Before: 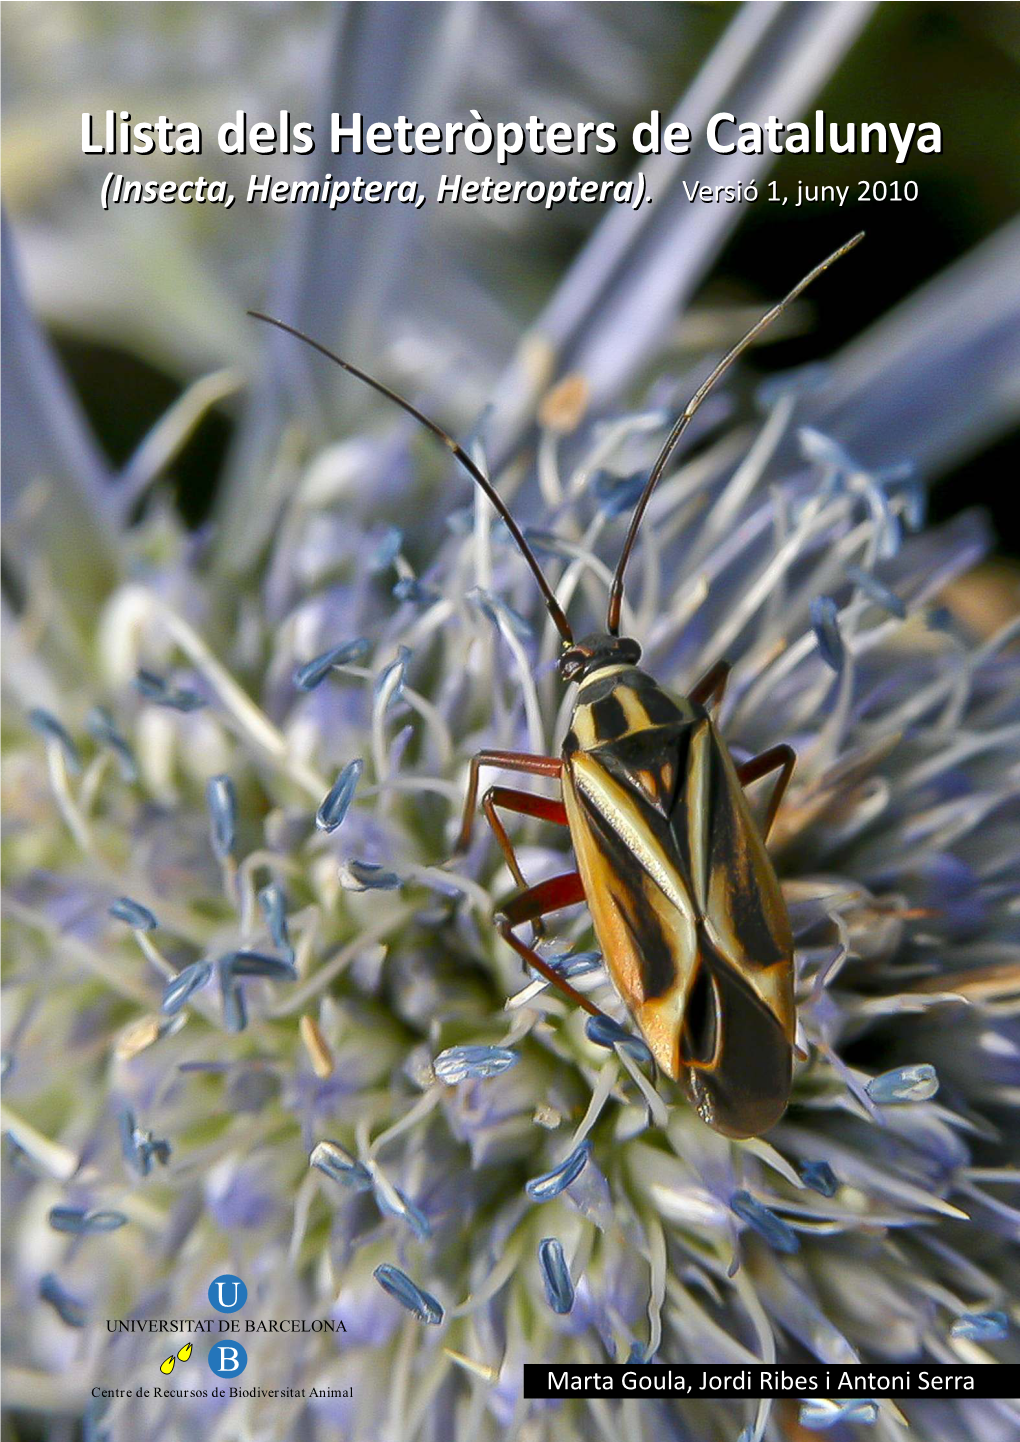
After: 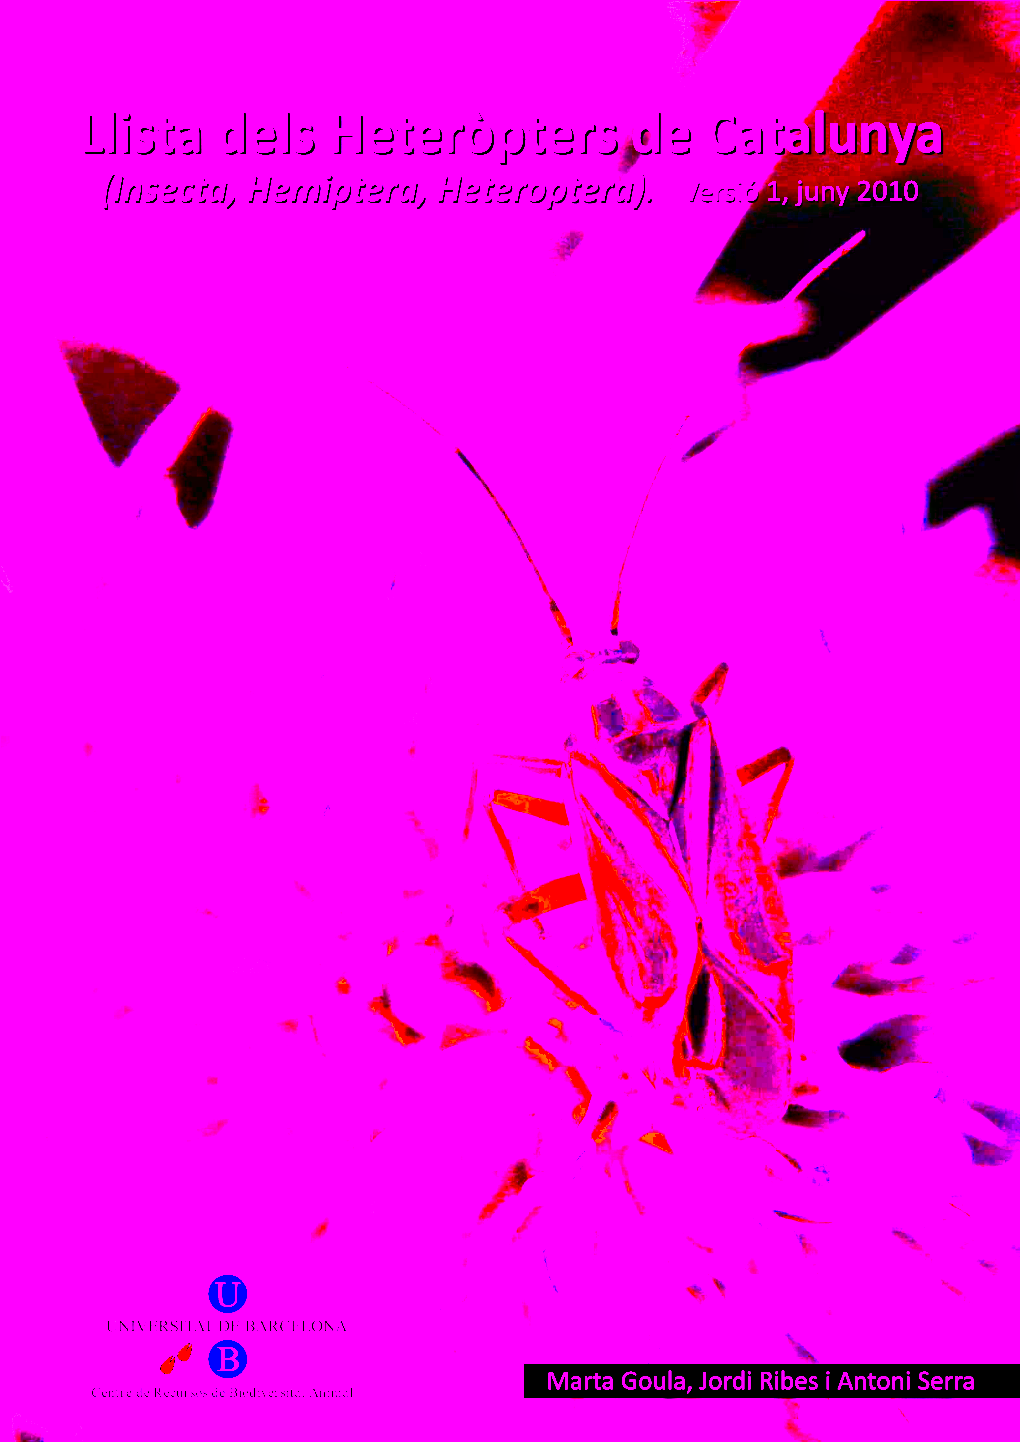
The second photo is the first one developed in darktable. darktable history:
color balance rgb: perceptual saturation grading › global saturation 20%, global vibrance 20%
white balance: red 8, blue 8
tone equalizer: -8 EV 0.06 EV, smoothing diameter 25%, edges refinement/feathering 10, preserve details guided filter
shadows and highlights: shadows 37.27, highlights -28.18, soften with gaussian
